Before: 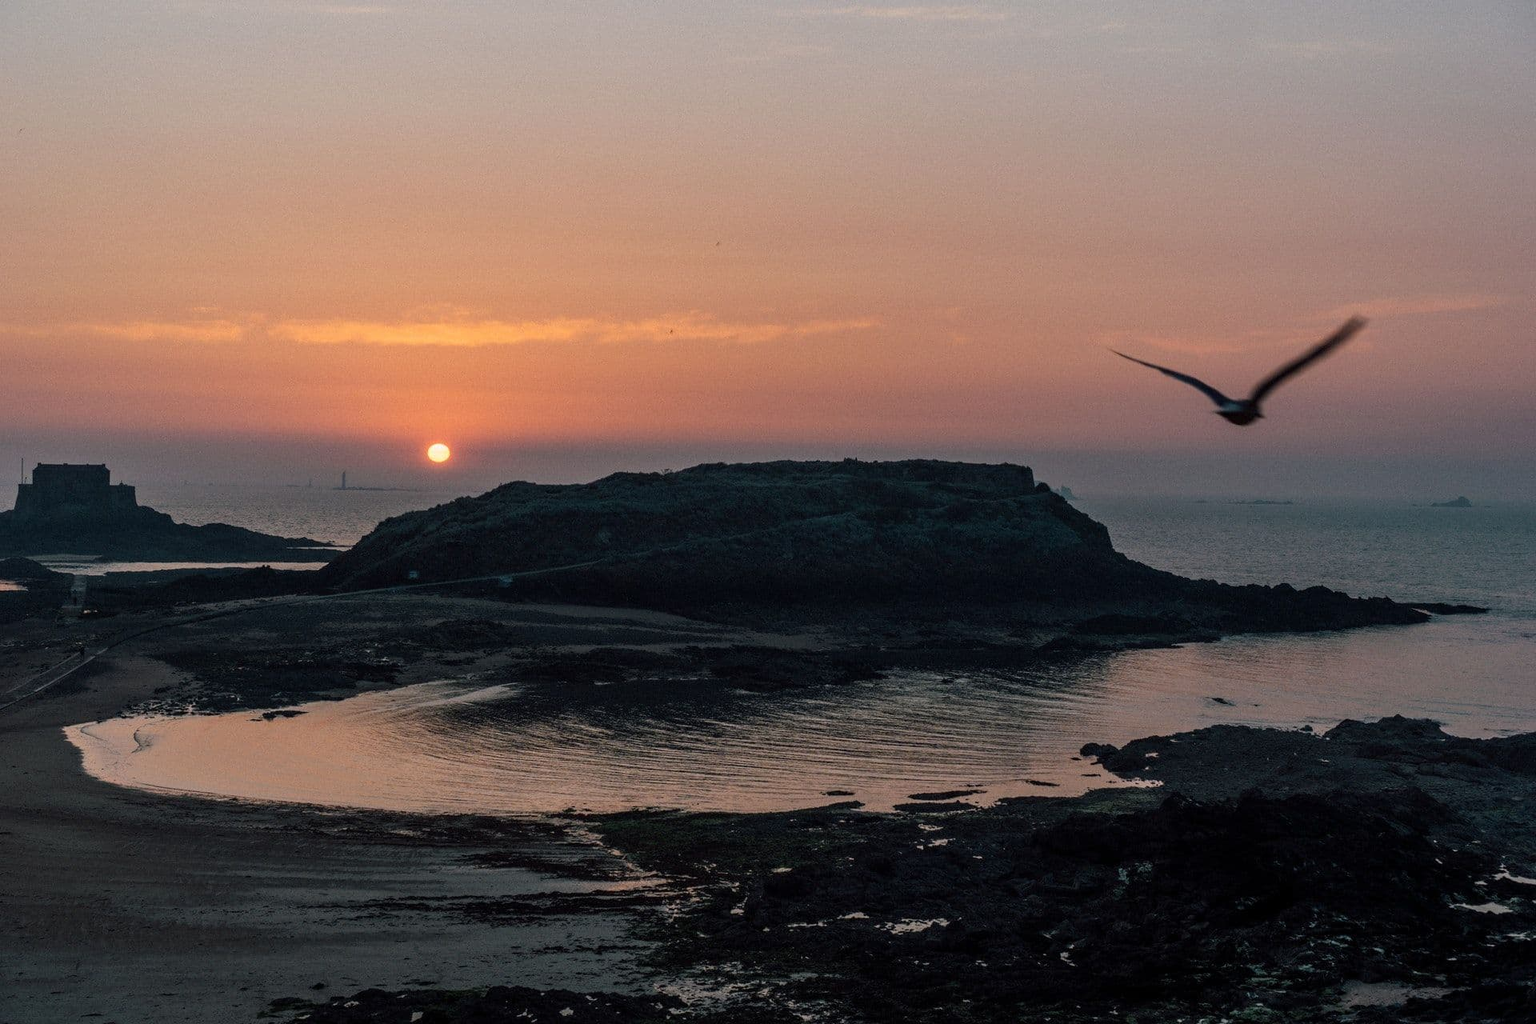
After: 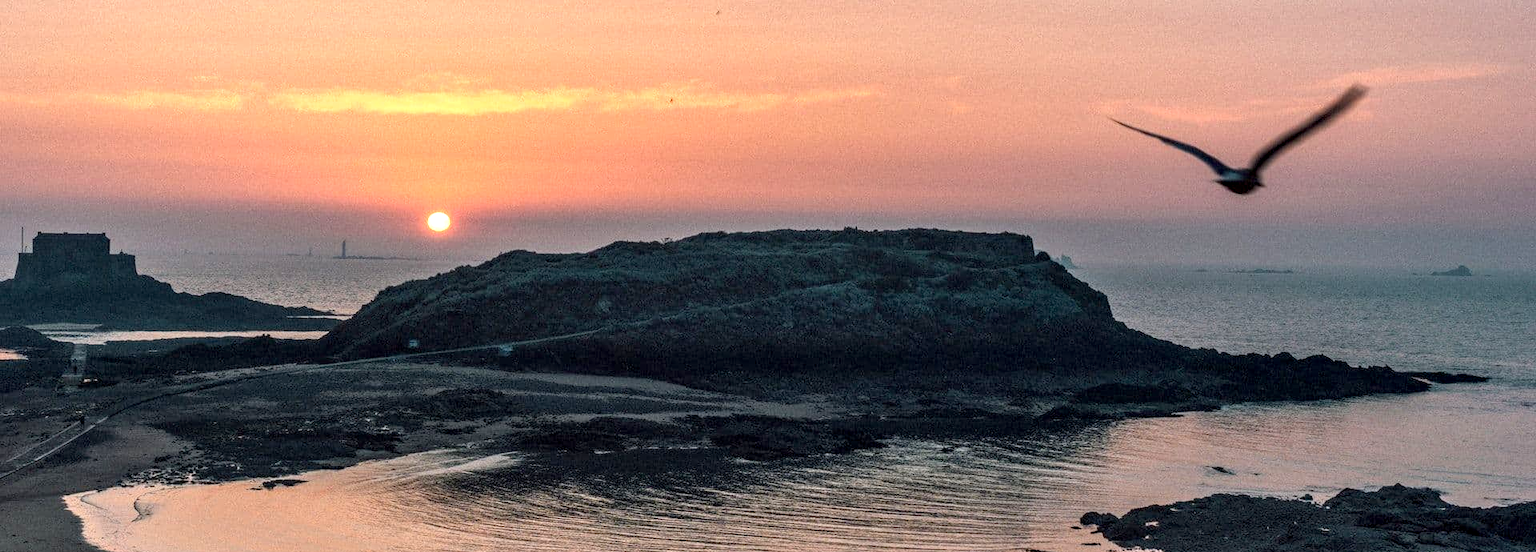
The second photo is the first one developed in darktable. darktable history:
shadows and highlights: shadows 37.06, highlights -27.87, highlights color adjustment 38.86%, soften with gaussian
crop and rotate: top 22.58%, bottom 23.36%
local contrast: on, module defaults
tone equalizer: mask exposure compensation -0.506 EV
exposure: black level correction 0.001, exposure 1 EV, compensate highlight preservation false
